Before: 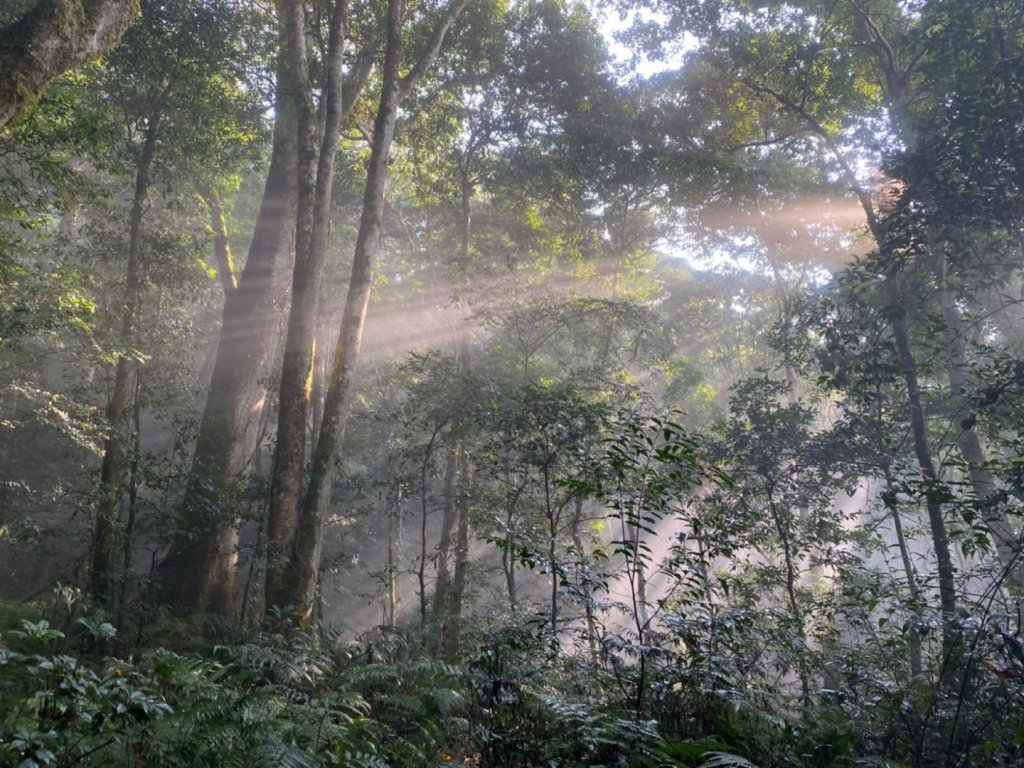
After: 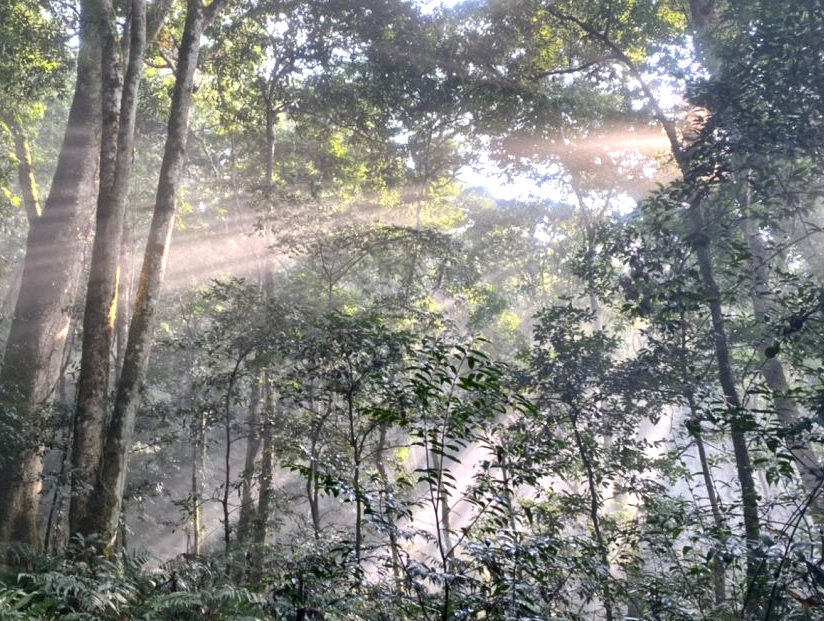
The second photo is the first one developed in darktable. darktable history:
crop: left 19.229%, top 9.432%, right 0%, bottom 9.664%
shadows and highlights: shadows 33.34, highlights -46.88, compress 49.65%, soften with gaussian
exposure: black level correction 0, exposure 0.5 EV, compensate highlight preservation false
local contrast: mode bilateral grid, contrast 19, coarseness 18, detail 163%, midtone range 0.2
